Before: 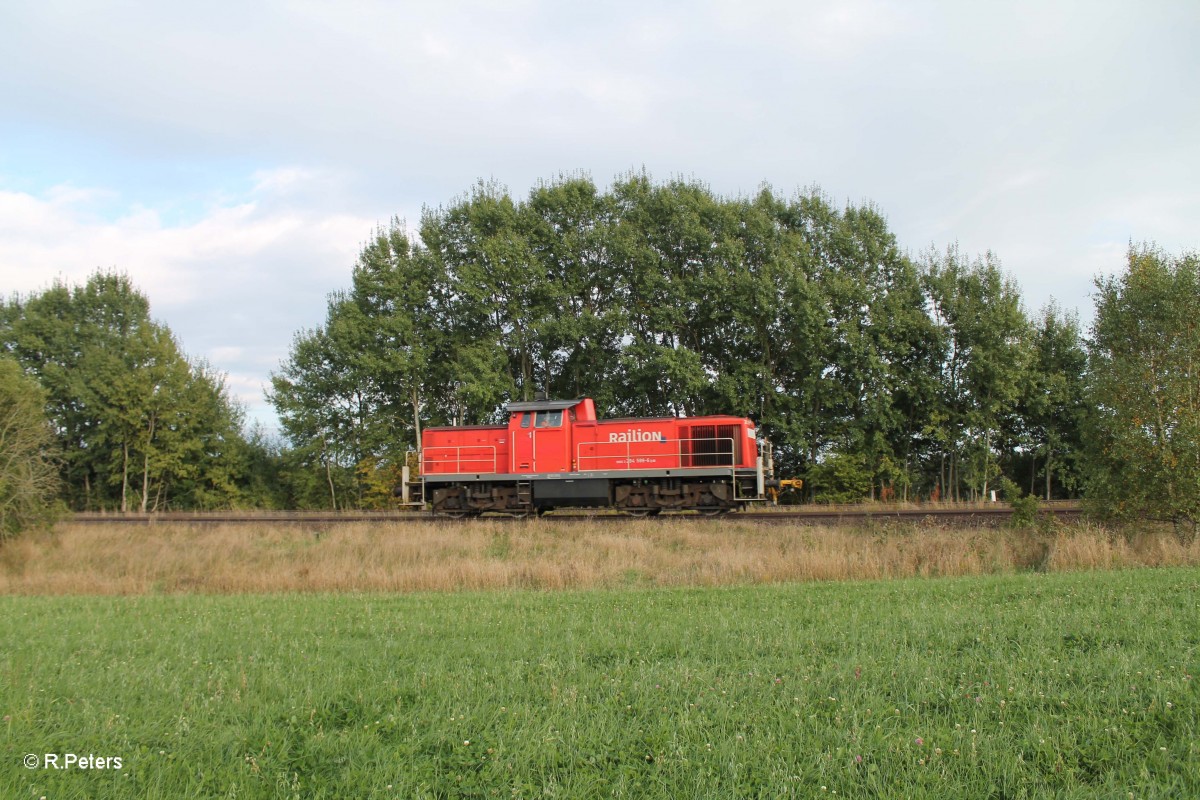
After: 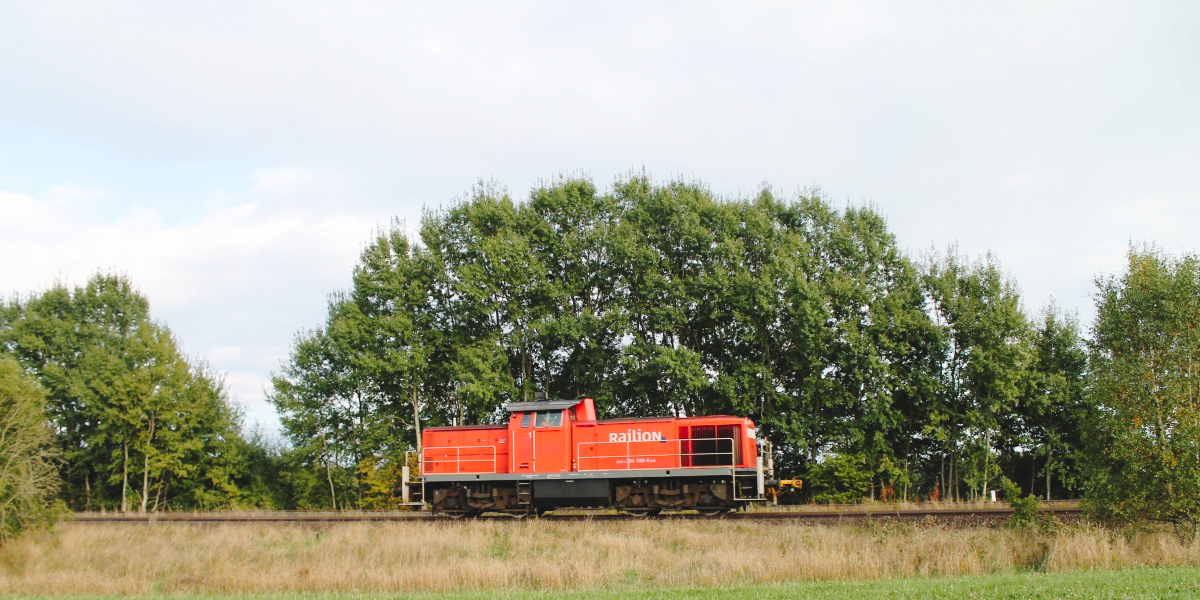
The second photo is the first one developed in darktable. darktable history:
crop: bottom 24.988%
tone curve: curves: ch0 [(0, 0) (0.003, 0.072) (0.011, 0.073) (0.025, 0.072) (0.044, 0.076) (0.069, 0.089) (0.1, 0.103) (0.136, 0.123) (0.177, 0.158) (0.224, 0.21) (0.277, 0.275) (0.335, 0.372) (0.399, 0.463) (0.468, 0.556) (0.543, 0.633) (0.623, 0.712) (0.709, 0.795) (0.801, 0.869) (0.898, 0.942) (1, 1)], preserve colors none
